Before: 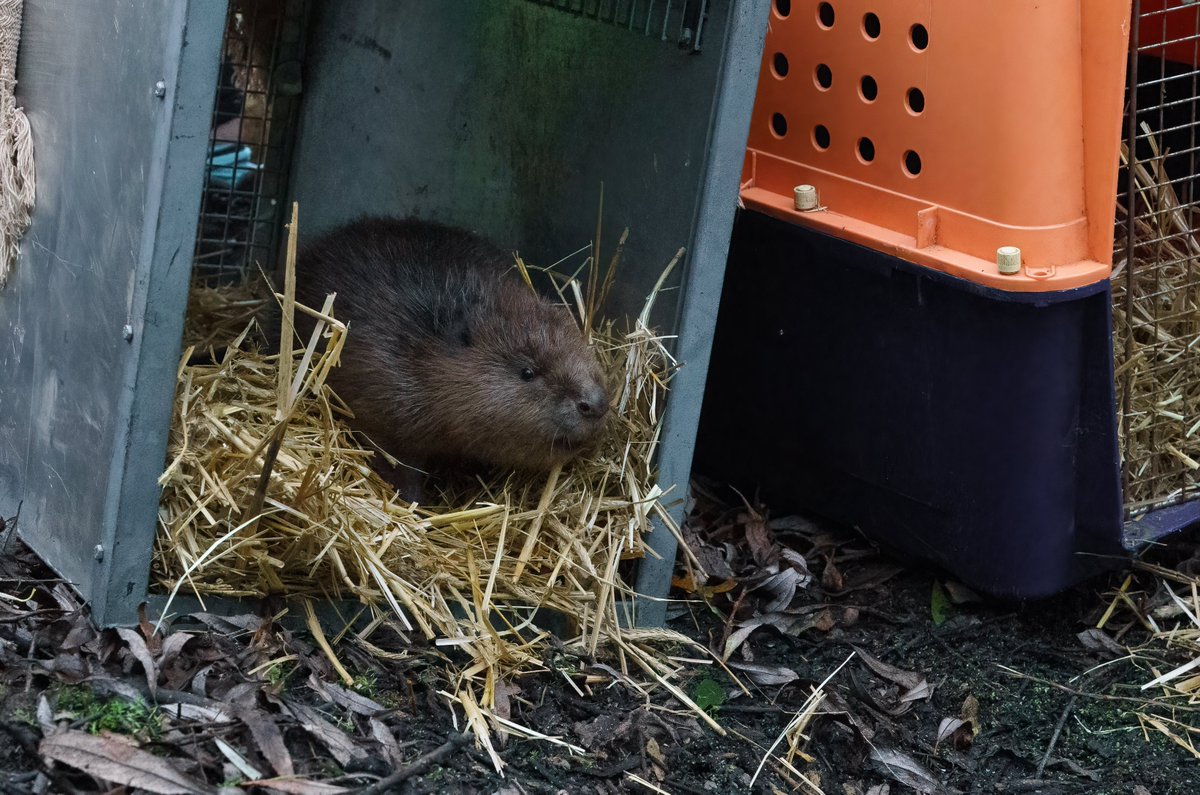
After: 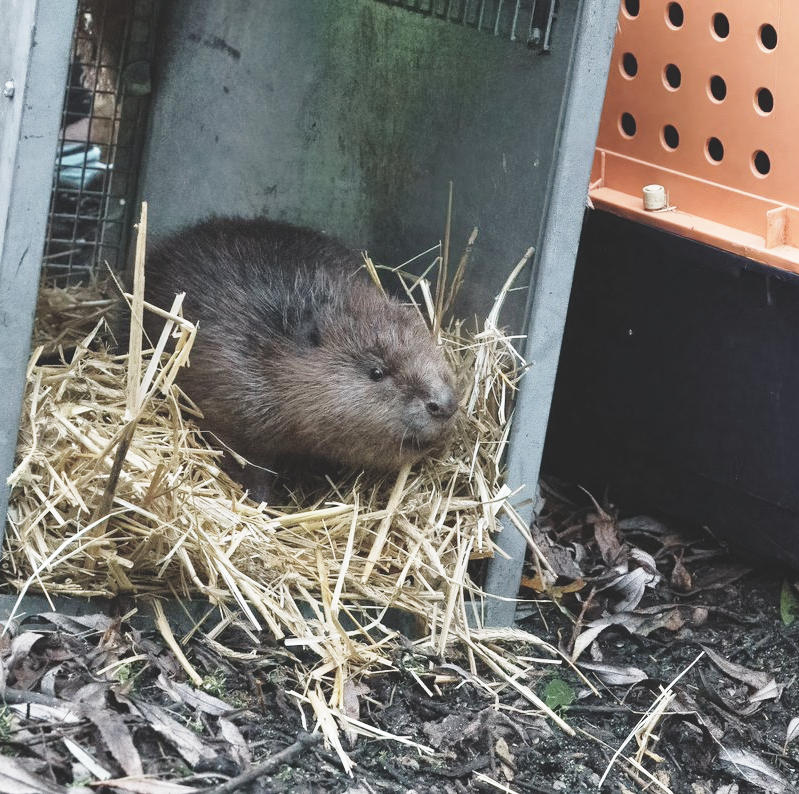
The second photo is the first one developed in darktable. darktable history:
crop and rotate: left 12.648%, right 20.685%
base curve: curves: ch0 [(0, 0) (0.028, 0.03) (0.121, 0.232) (0.46, 0.748) (0.859, 0.968) (1, 1)], preserve colors none
color balance: lift [1.01, 1, 1, 1], gamma [1.097, 1, 1, 1], gain [0.85, 1, 1, 1]
exposure: black level correction 0, exposure 0.7 EV, compensate exposure bias true, compensate highlight preservation false
contrast brightness saturation: contrast -0.05, saturation -0.41
